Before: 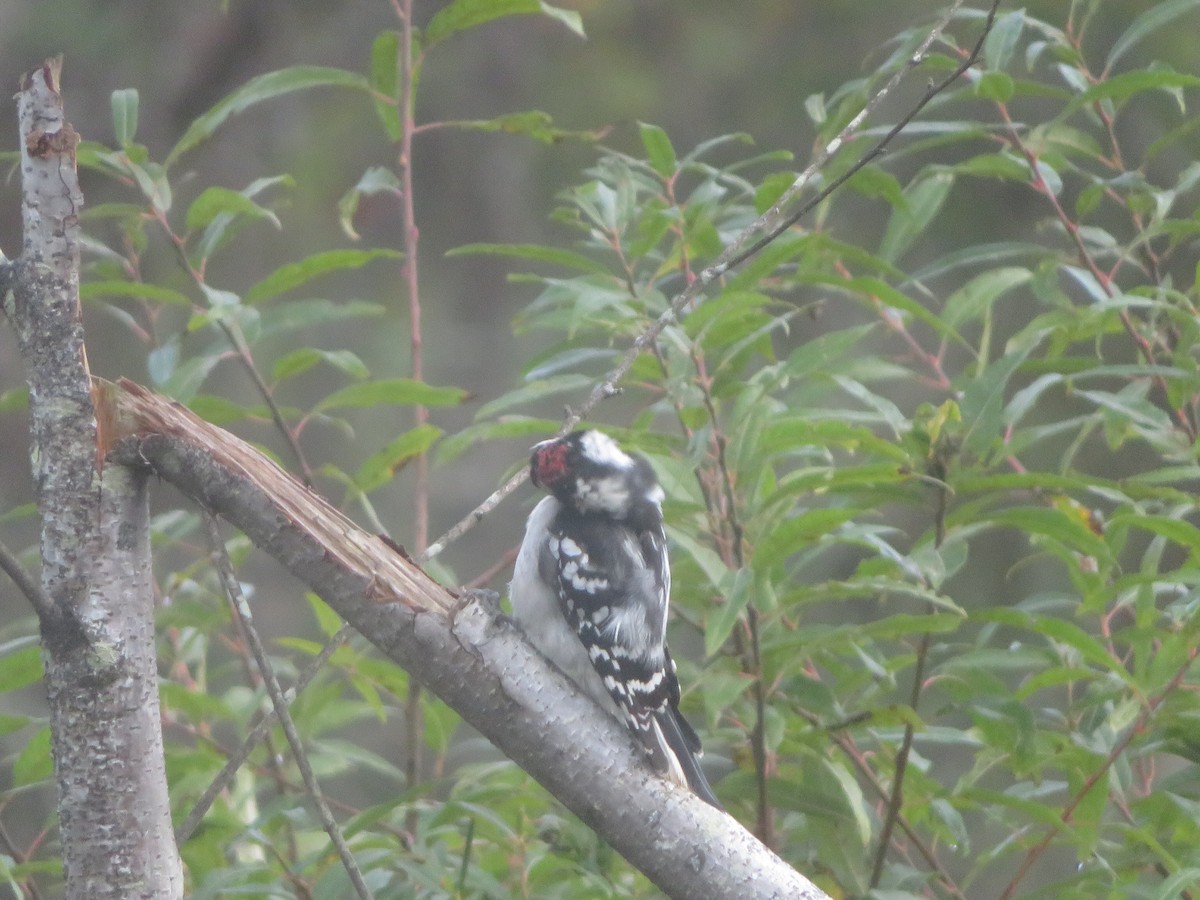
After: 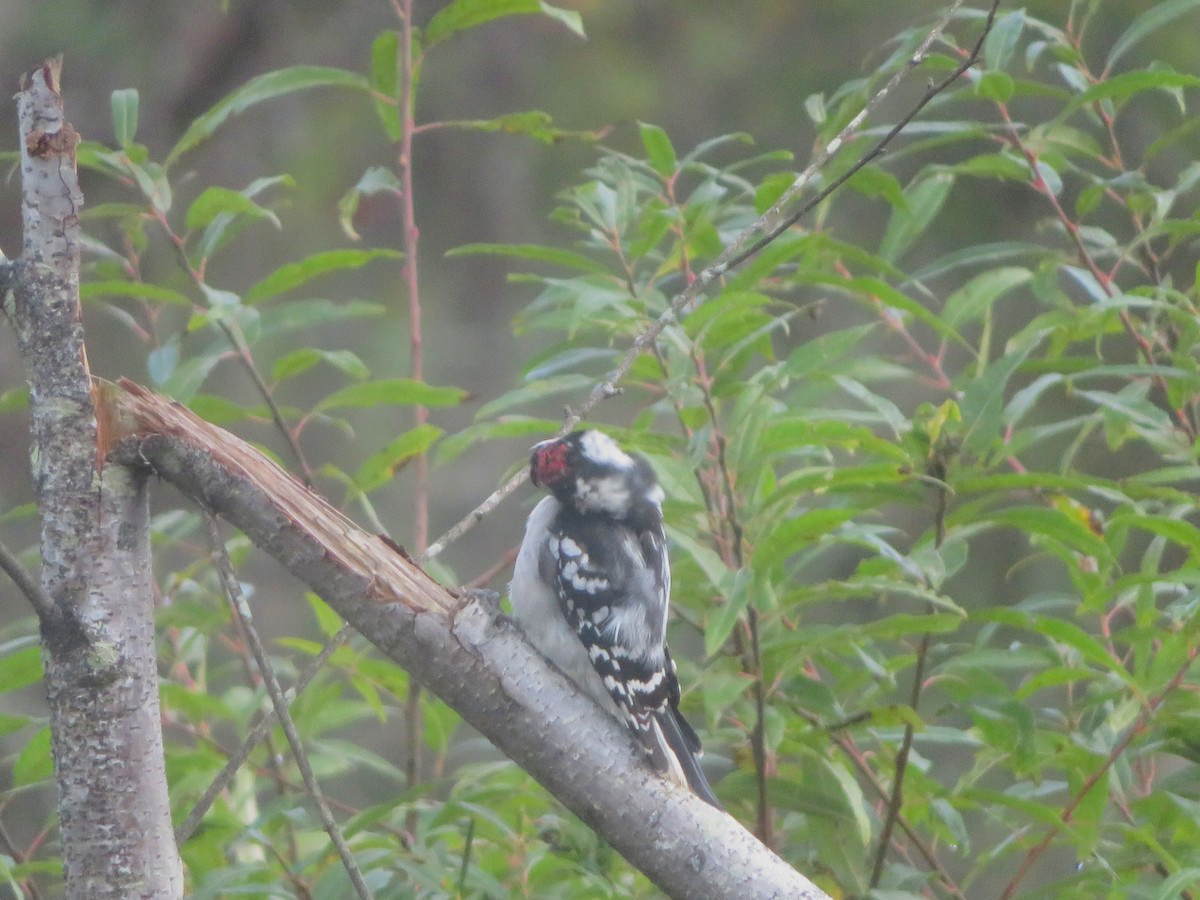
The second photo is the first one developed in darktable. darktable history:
filmic rgb: black relative exposure -7.97 EV, white relative exposure 4.05 EV, hardness 4.21, latitude 49.85%, contrast 1.1
color zones: curves: ch0 [(0, 0.613) (0.01, 0.613) (0.245, 0.448) (0.498, 0.529) (0.642, 0.665) (0.879, 0.777) (0.99, 0.613)]; ch1 [(0, 0.035) (0.121, 0.189) (0.259, 0.197) (0.415, 0.061) (0.589, 0.022) (0.732, 0.022) (0.857, 0.026) (0.991, 0.053)], mix -137.16%
